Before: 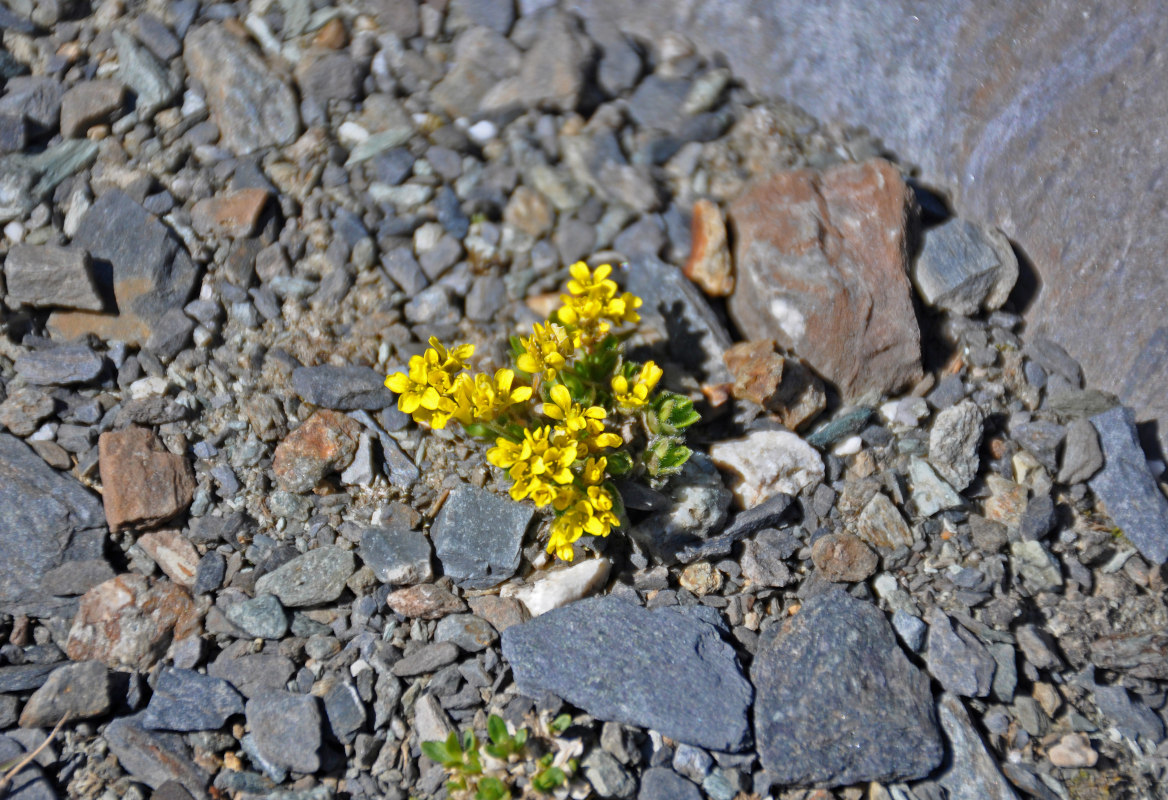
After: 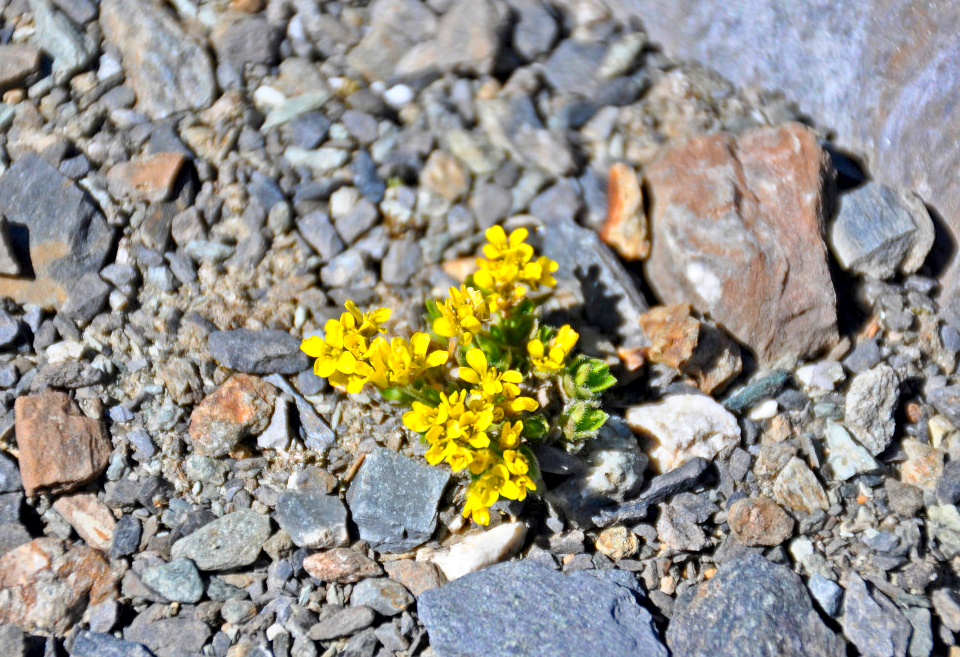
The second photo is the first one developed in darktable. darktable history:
contrast brightness saturation: contrast 0.2, brightness 0.16, saturation 0.22
contrast equalizer: octaves 7, y [[0.6 ×6], [0.55 ×6], [0 ×6], [0 ×6], [0 ×6]], mix 0.15
crop and rotate: left 7.196%, top 4.574%, right 10.605%, bottom 13.178%
exposure: black level correction 0.002, exposure 0.15 EV, compensate highlight preservation false
